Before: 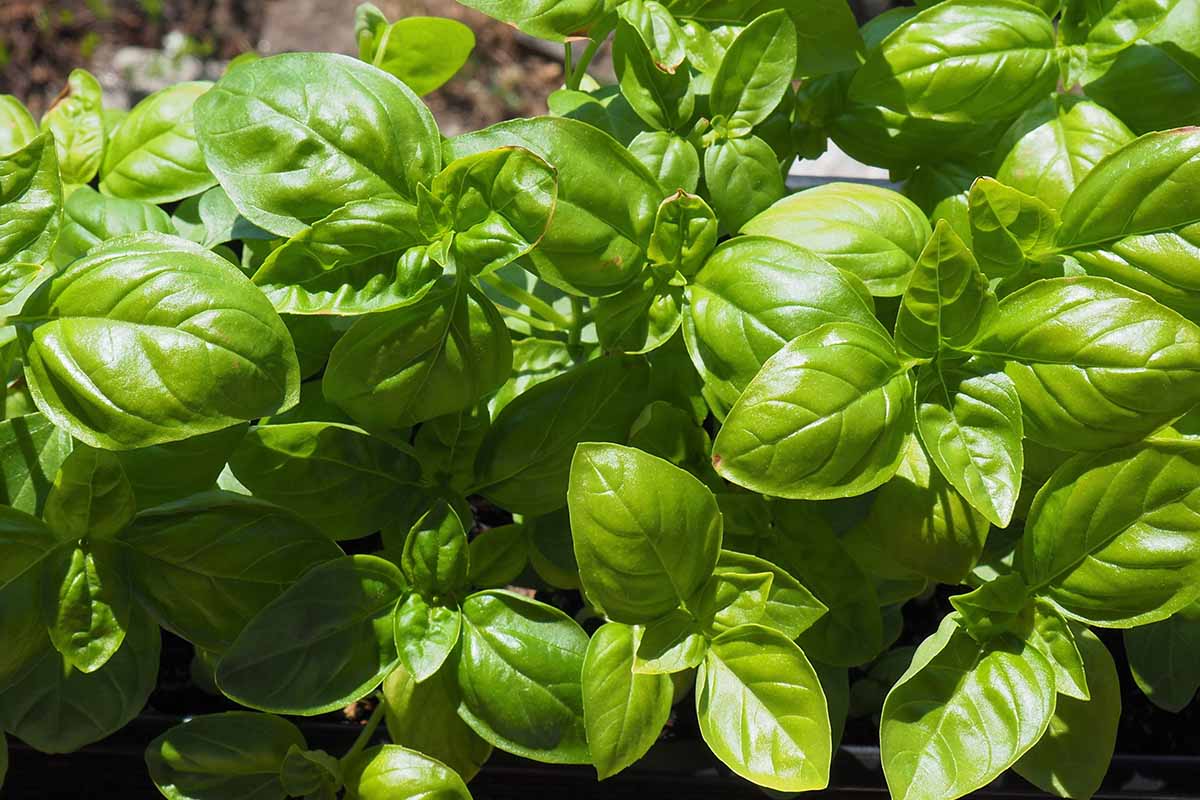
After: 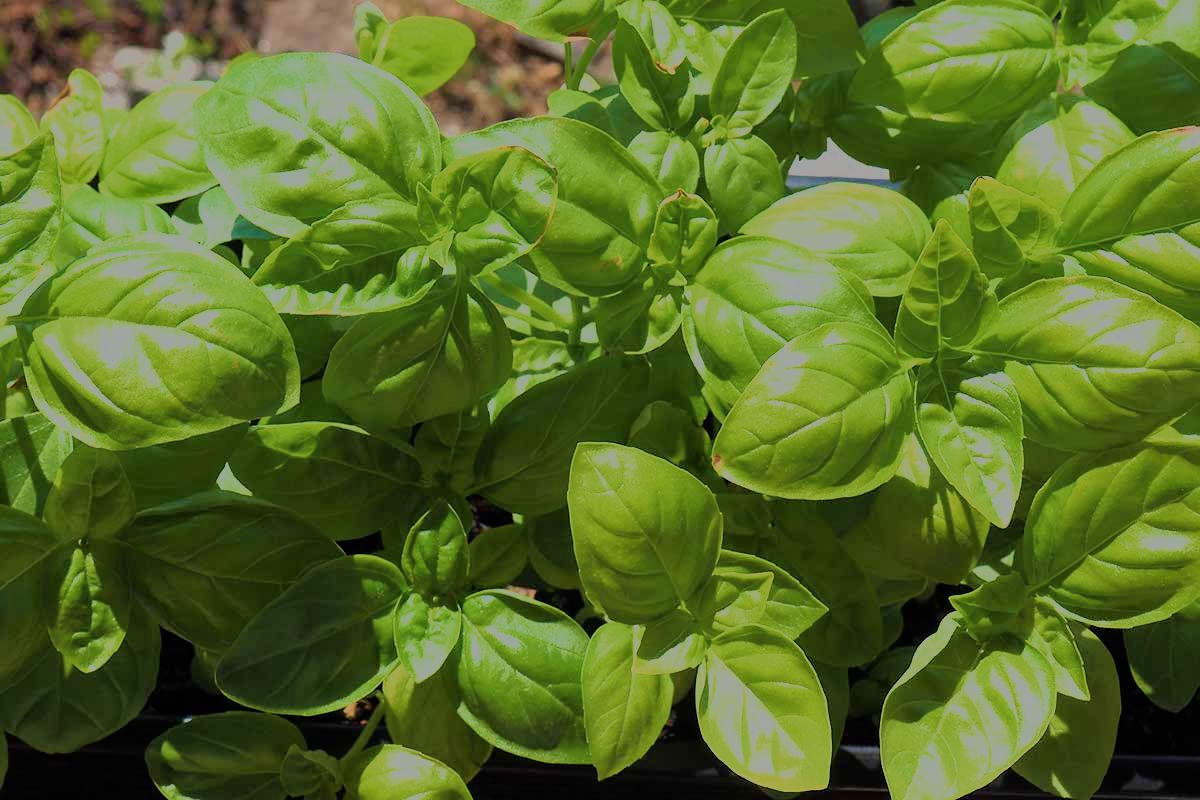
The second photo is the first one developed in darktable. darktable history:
velvia: strength 55.61%
shadows and highlights: shadows 11.61, white point adjustment 1.33, highlights color adjustment 0.824%, soften with gaussian
filmic rgb: black relative exposure -13.12 EV, white relative exposure 4.05 EV, target white luminance 85.092%, hardness 6.31, latitude 43.07%, contrast 0.864, shadows ↔ highlights balance 8.21%
